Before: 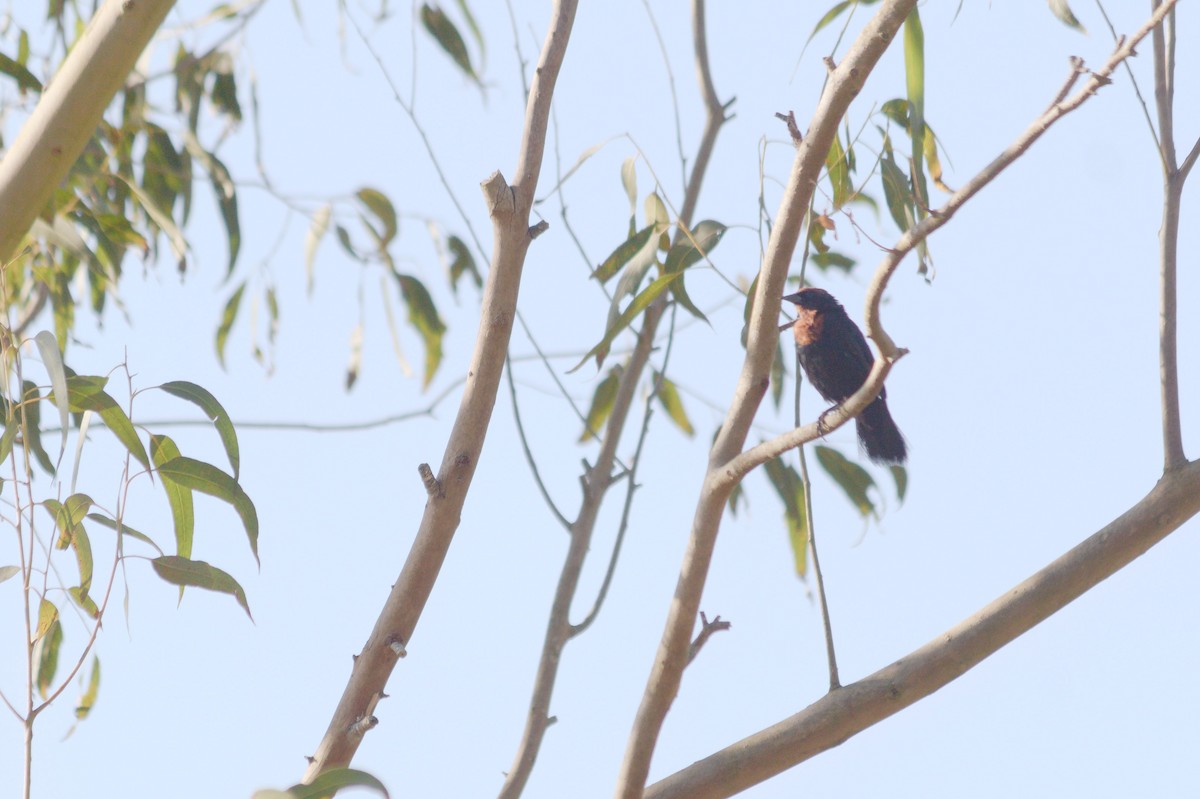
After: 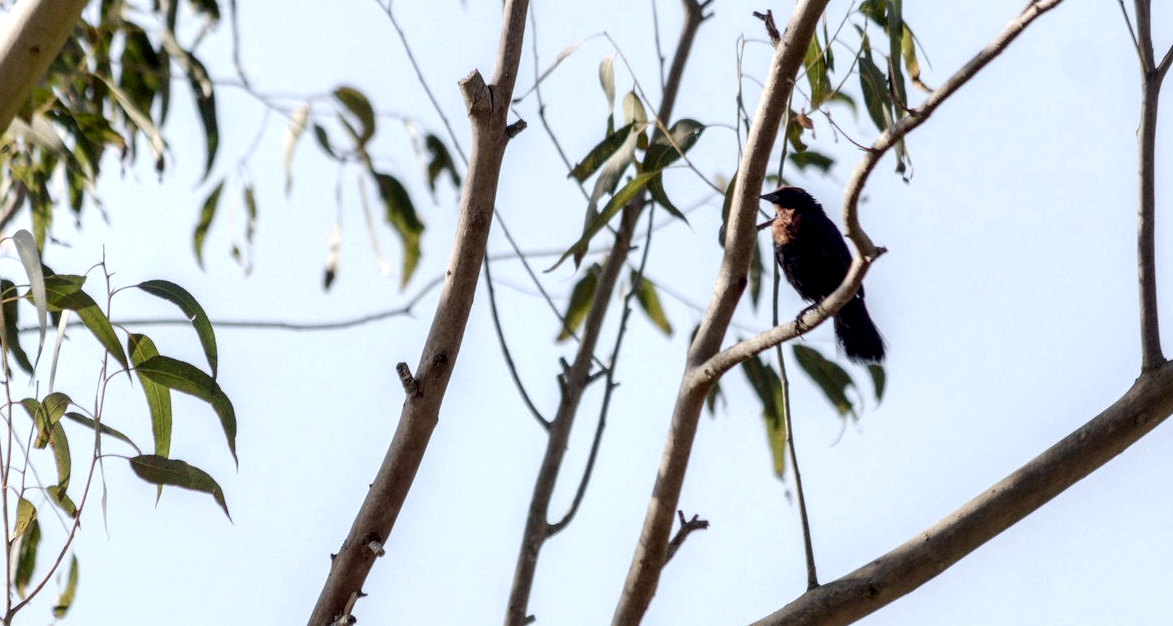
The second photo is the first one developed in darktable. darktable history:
crop and rotate: left 1.91%, top 12.698%, right 0.279%, bottom 8.83%
local contrast: shadows 171%, detail 223%
